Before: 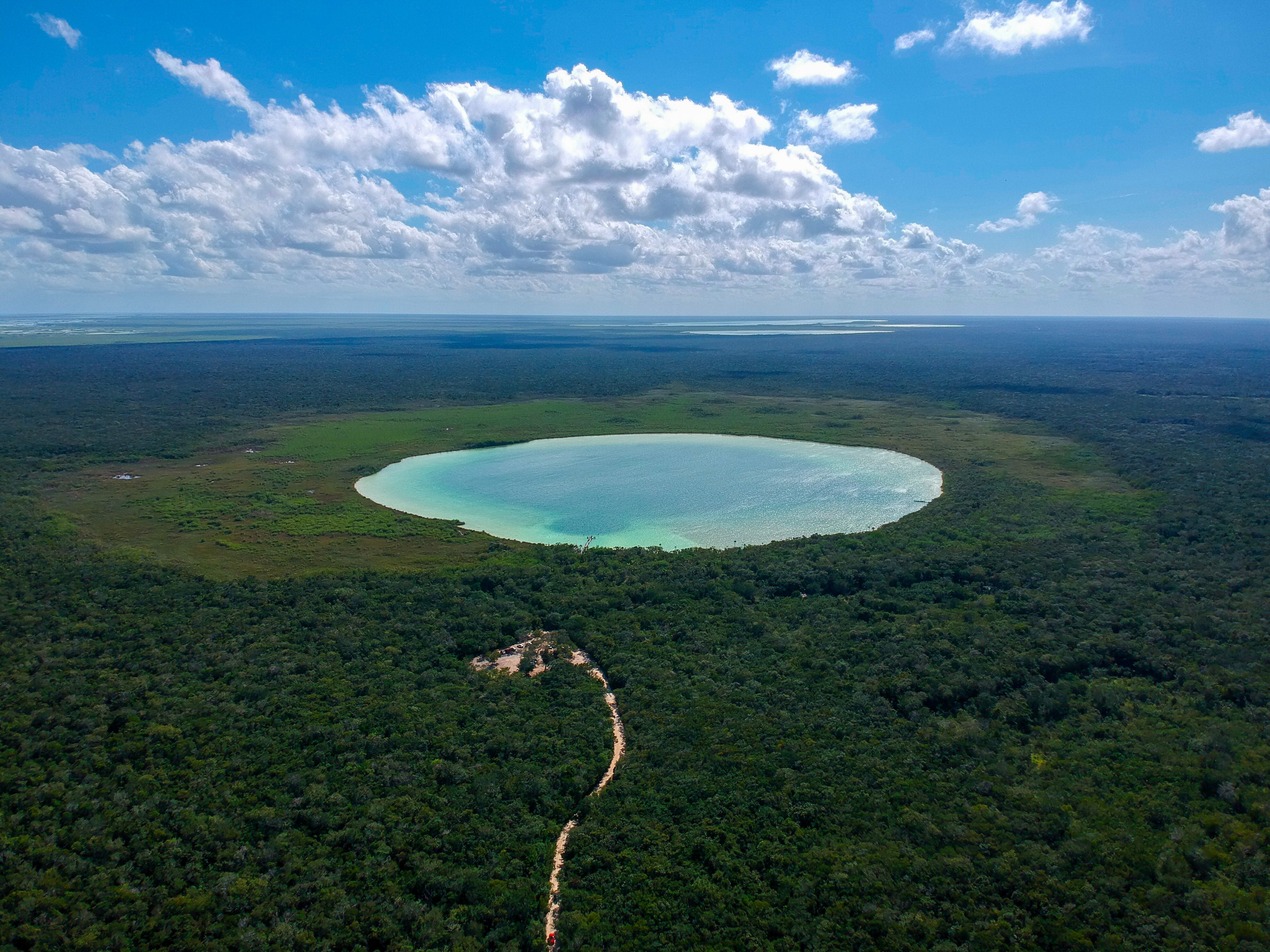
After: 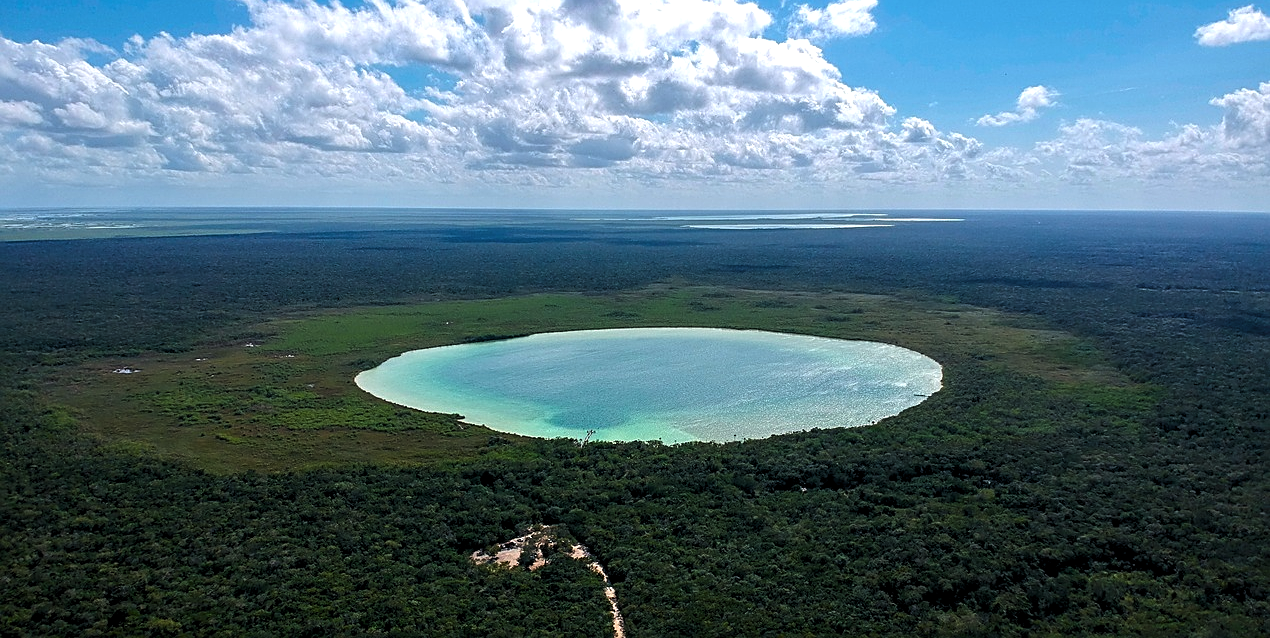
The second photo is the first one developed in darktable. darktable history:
levels: levels [0.052, 0.496, 0.908]
sharpen: on, module defaults
crop: top 11.146%, bottom 21.766%
